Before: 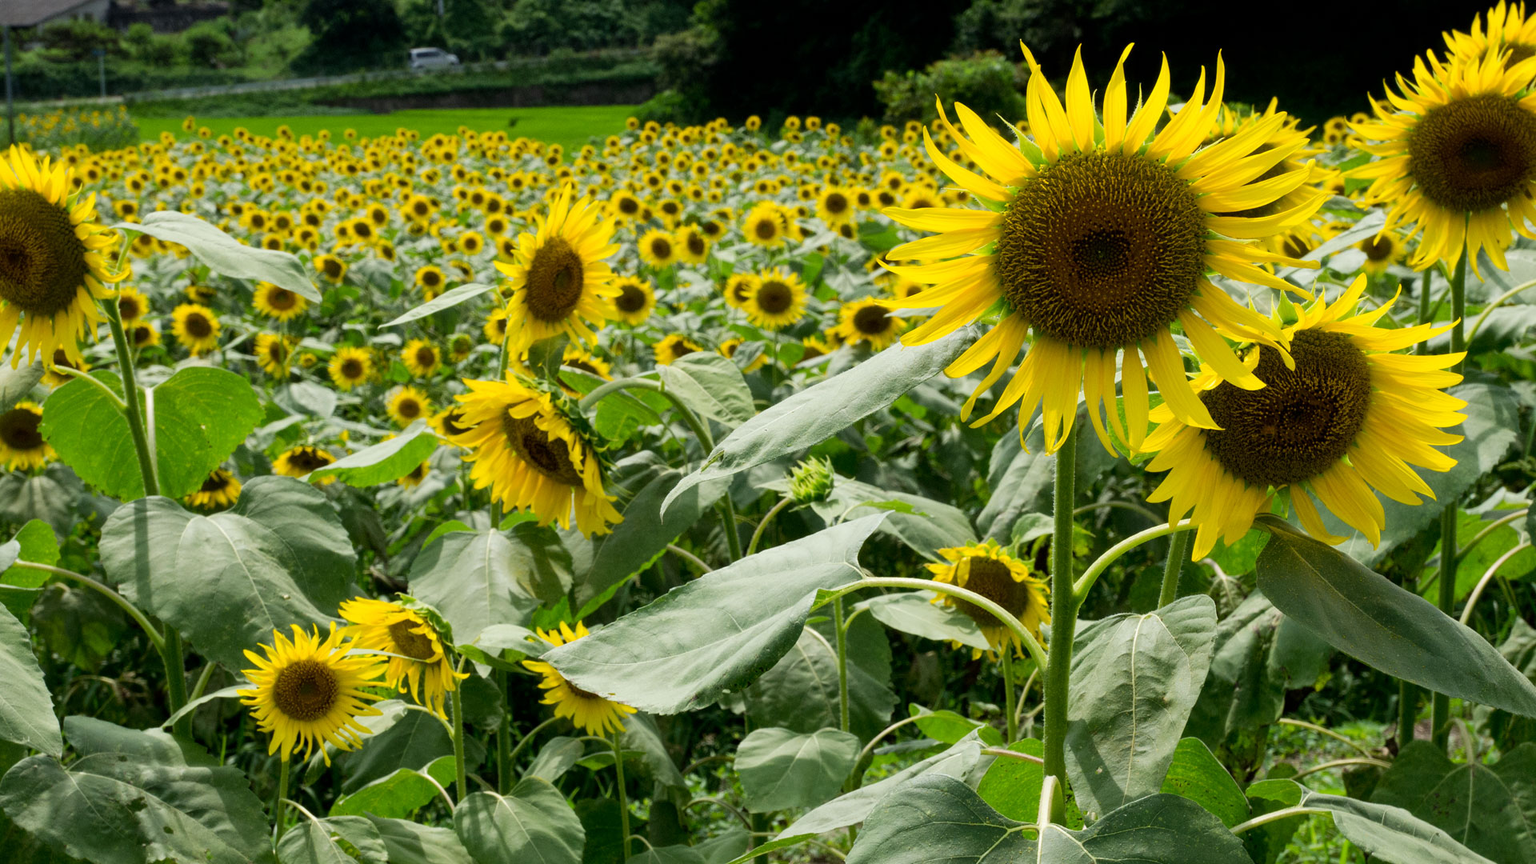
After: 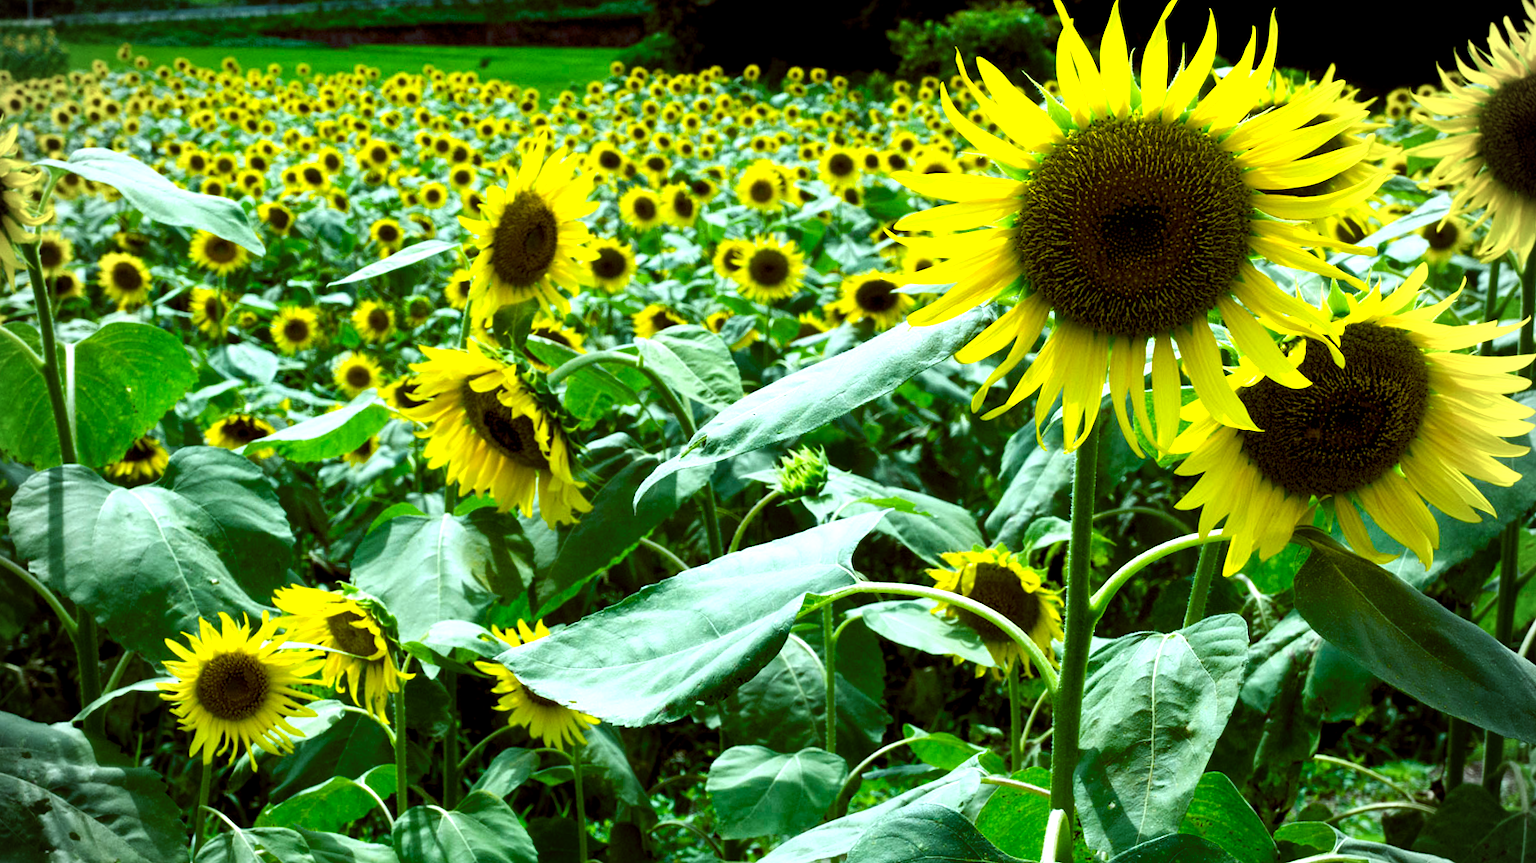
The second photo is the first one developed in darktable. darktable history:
vignetting: on, module defaults
crop and rotate: angle -1.96°, left 3.097%, top 4.154%, right 1.586%, bottom 0.529%
color balance rgb: shadows lift › luminance -7.7%, shadows lift › chroma 2.13%, shadows lift › hue 200.79°, power › luminance -7.77%, power › chroma 2.27%, power › hue 220.69°, highlights gain › luminance 15.15%, highlights gain › chroma 4%, highlights gain › hue 209.35°, global offset › luminance -0.21%, global offset › chroma 0.27%, perceptual saturation grading › global saturation 24.42%, perceptual saturation grading › highlights -24.42%, perceptual saturation grading › mid-tones 24.42%, perceptual saturation grading › shadows 40%, perceptual brilliance grading › global brilliance -5%, perceptual brilliance grading › highlights 24.42%, perceptual brilliance grading › mid-tones 7%, perceptual brilliance grading › shadows -5%
